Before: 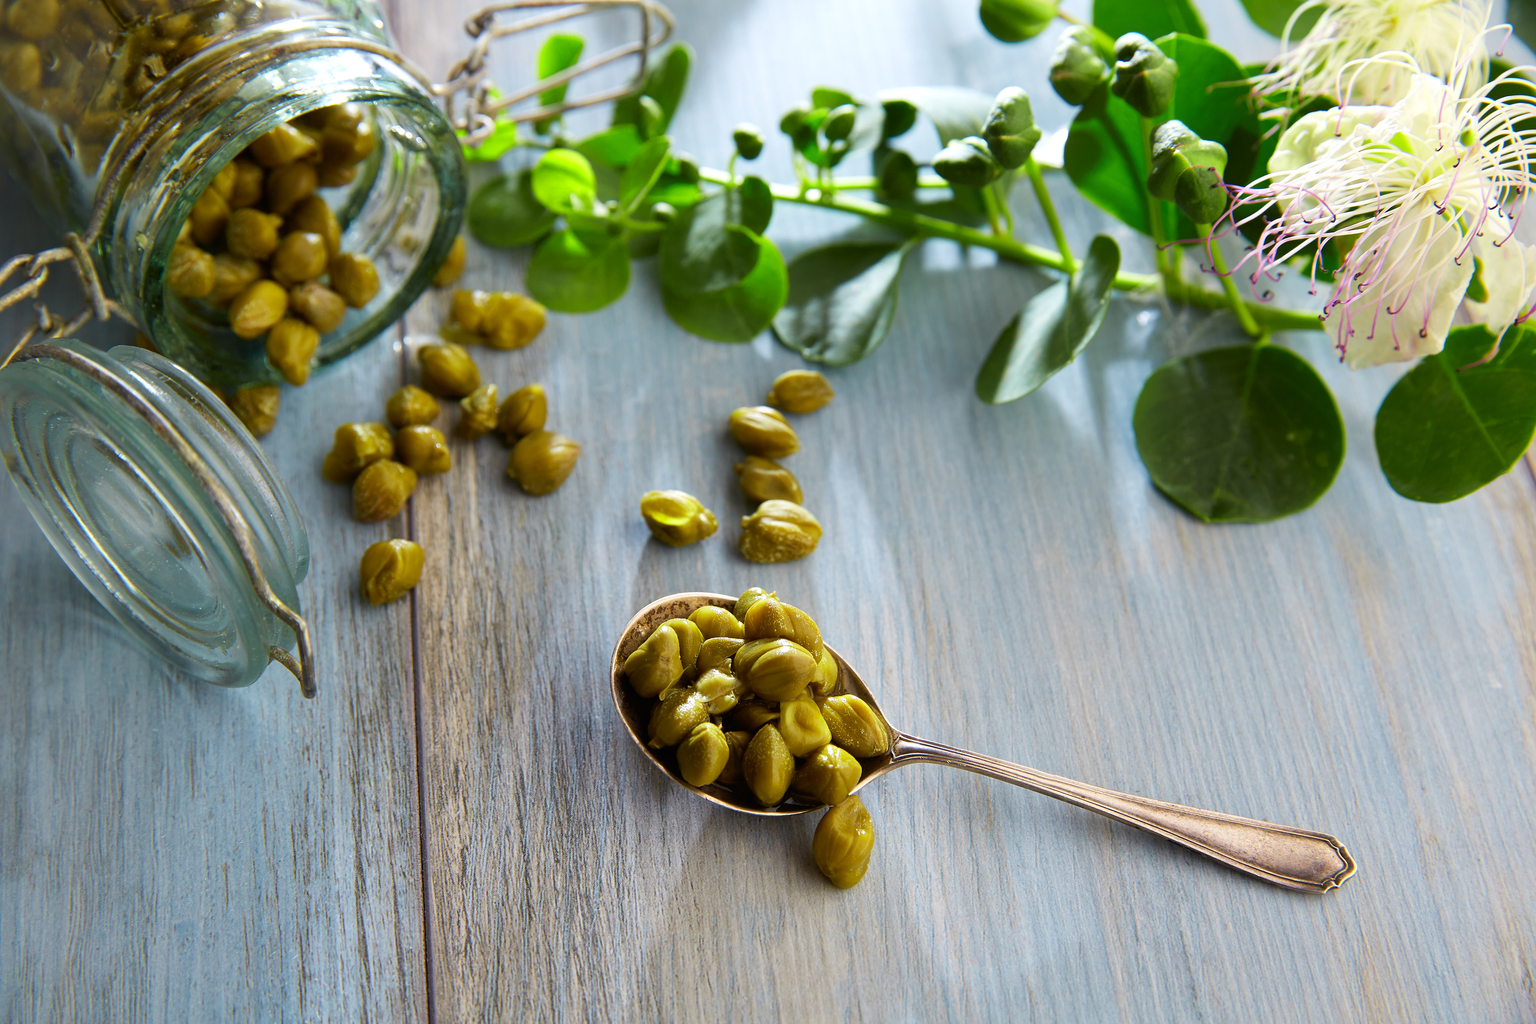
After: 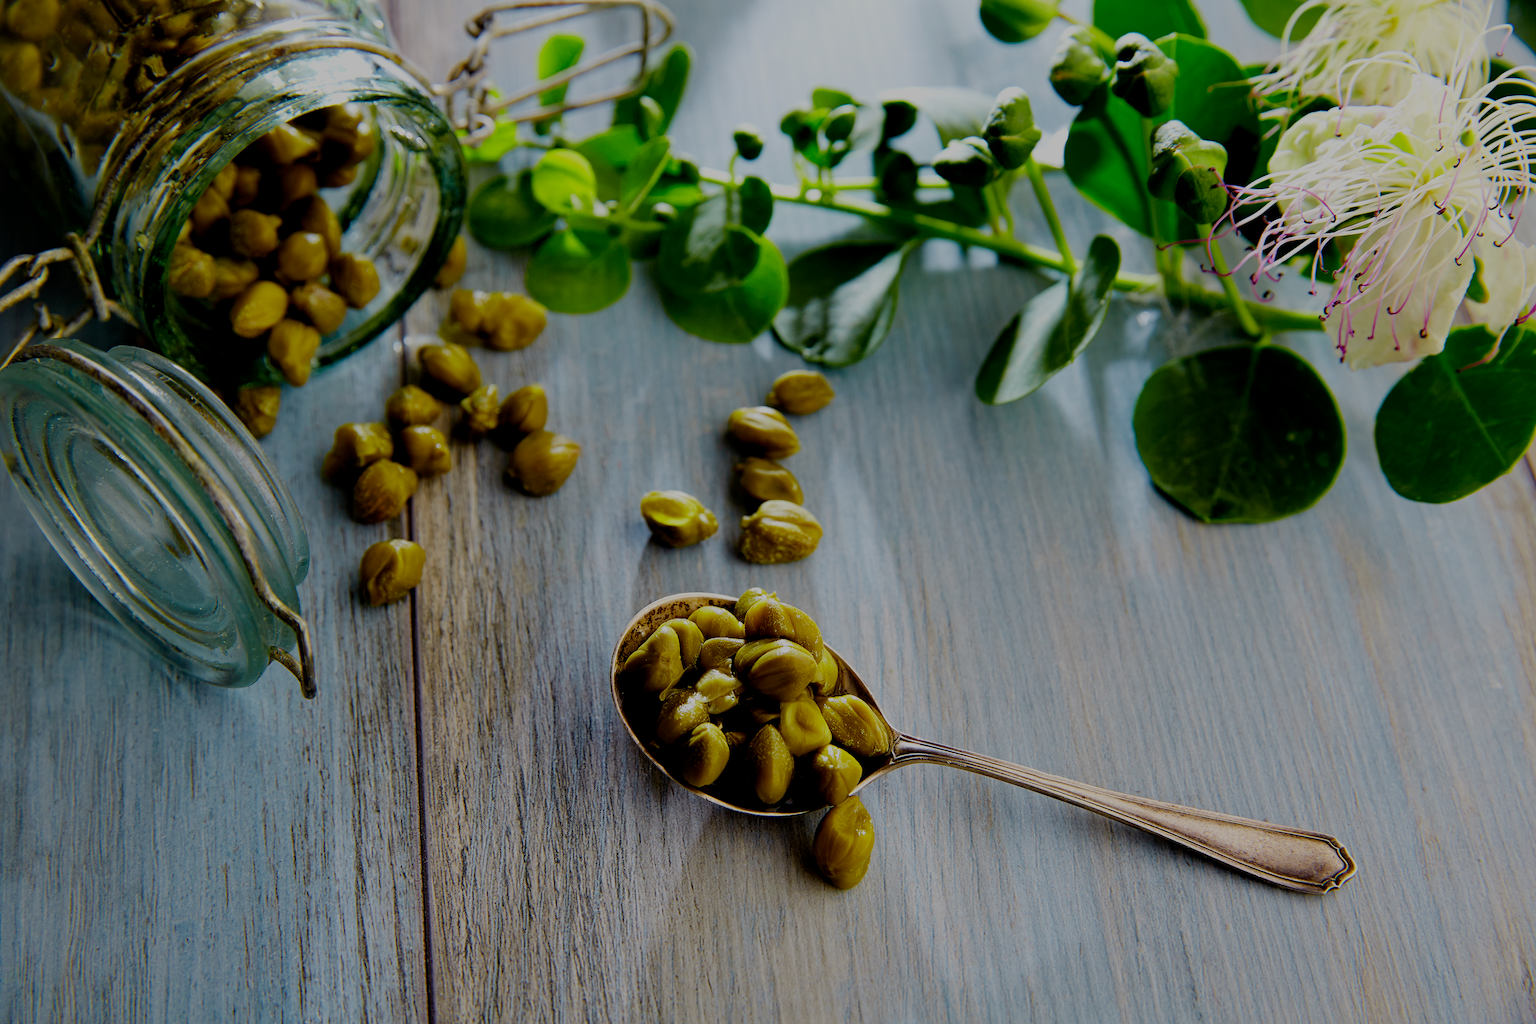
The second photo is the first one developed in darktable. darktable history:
filmic rgb: middle gray luminance 30%, black relative exposure -9 EV, white relative exposure 7 EV, threshold 6 EV, target black luminance 0%, hardness 2.94, latitude 2.04%, contrast 0.963, highlights saturation mix 5%, shadows ↔ highlights balance 12.16%, add noise in highlights 0, preserve chrominance no, color science v3 (2019), use custom middle-gray values true, iterations of high-quality reconstruction 0, contrast in highlights soft, enable highlight reconstruction true
exposure: black level correction 0.012, compensate highlight preservation false
haze removal: compatibility mode true, adaptive false
